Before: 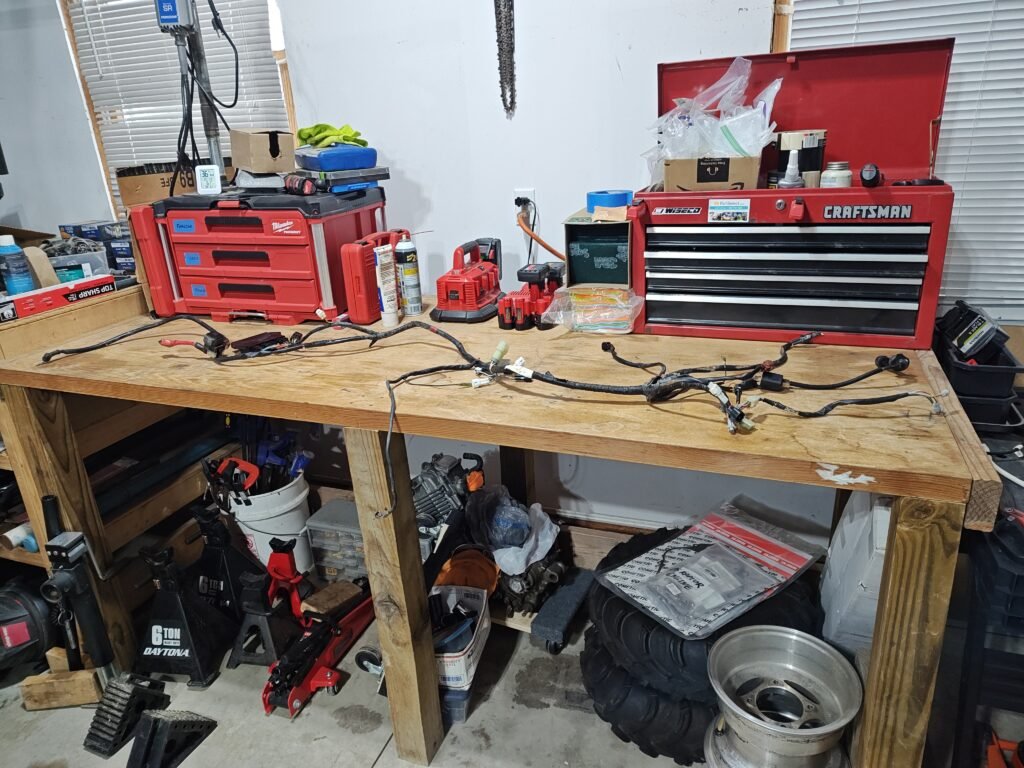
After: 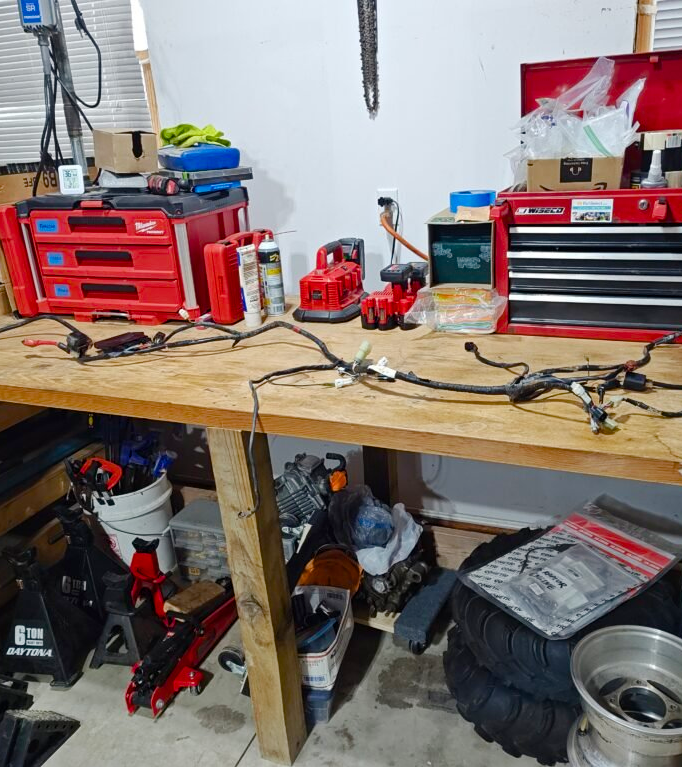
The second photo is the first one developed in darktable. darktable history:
crop and rotate: left 13.409%, right 19.924%
color balance rgb: perceptual saturation grading › global saturation 20%, perceptual saturation grading › highlights -25%, perceptual saturation grading › shadows 50%
